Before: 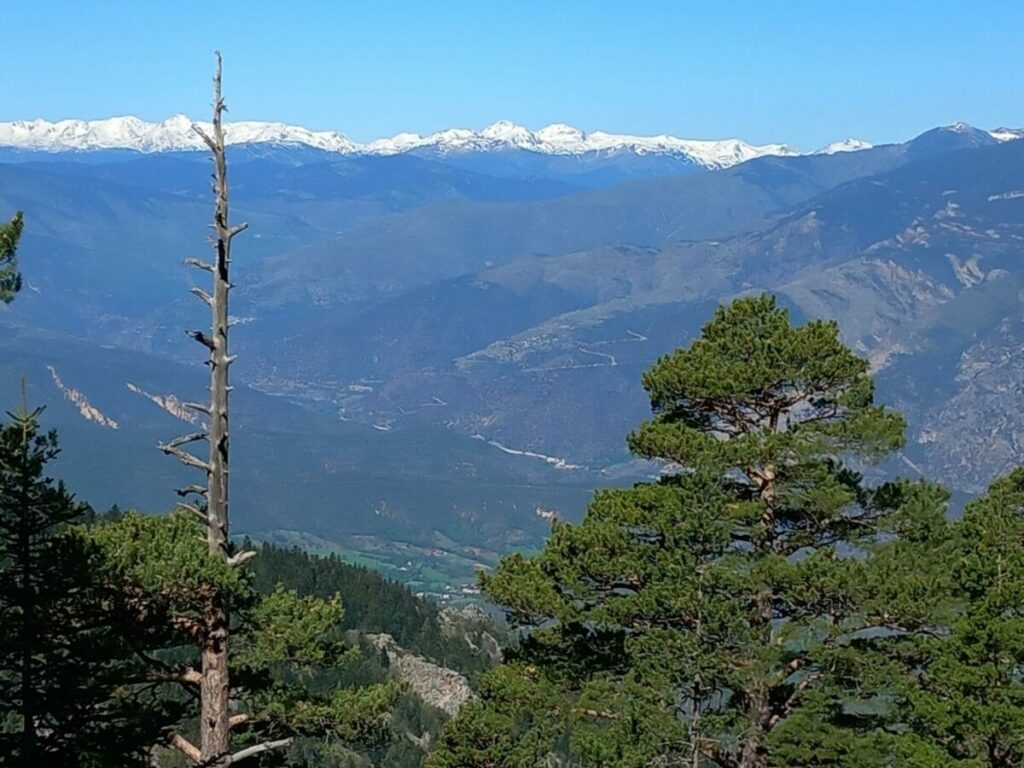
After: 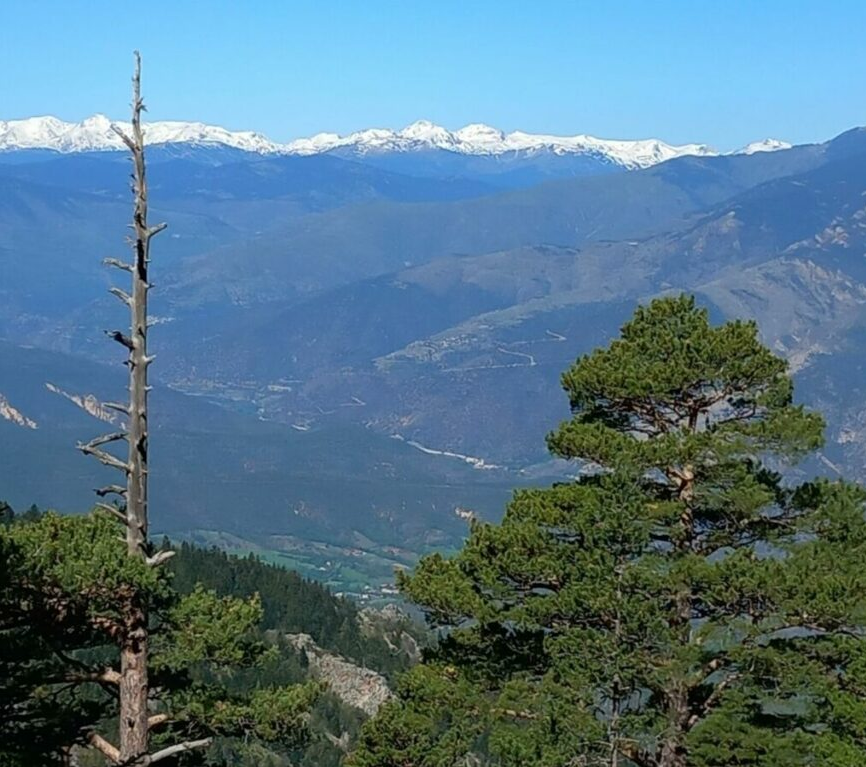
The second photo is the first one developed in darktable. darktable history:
crop: left 7.964%, right 7.464%
